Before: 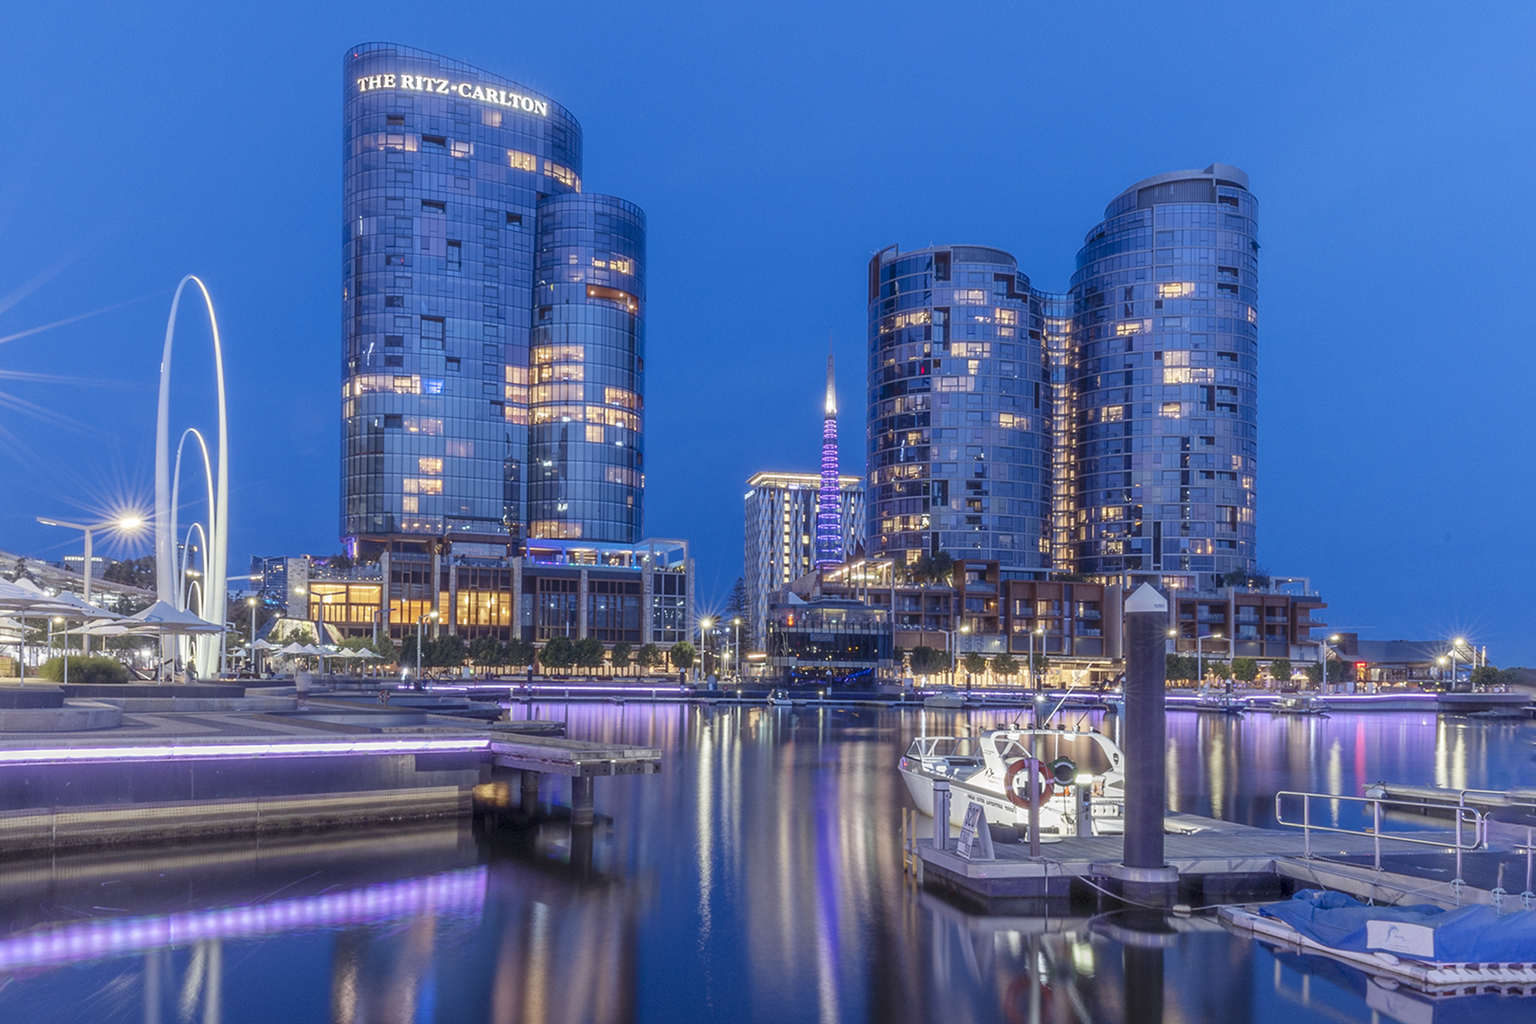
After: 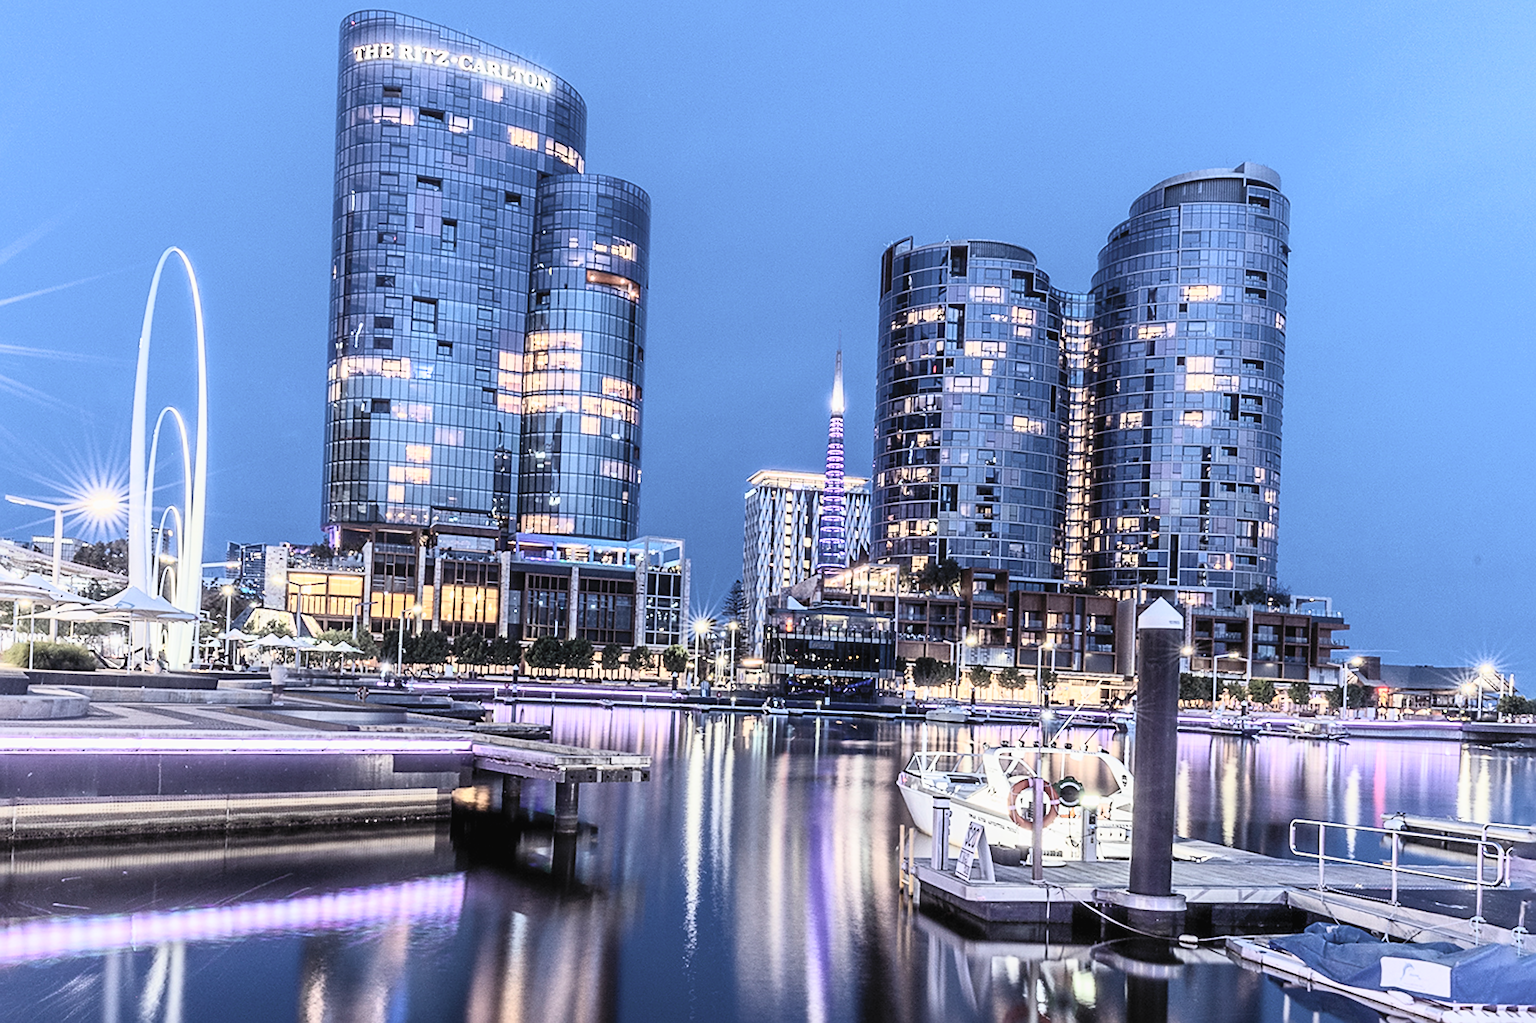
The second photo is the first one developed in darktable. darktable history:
sharpen: on, module defaults
crop and rotate: angle -1.69°
filmic rgb: black relative exposure -5 EV, hardness 2.88, contrast 1.3, highlights saturation mix -30%
contrast brightness saturation: contrast 0.43, brightness 0.56, saturation -0.19
